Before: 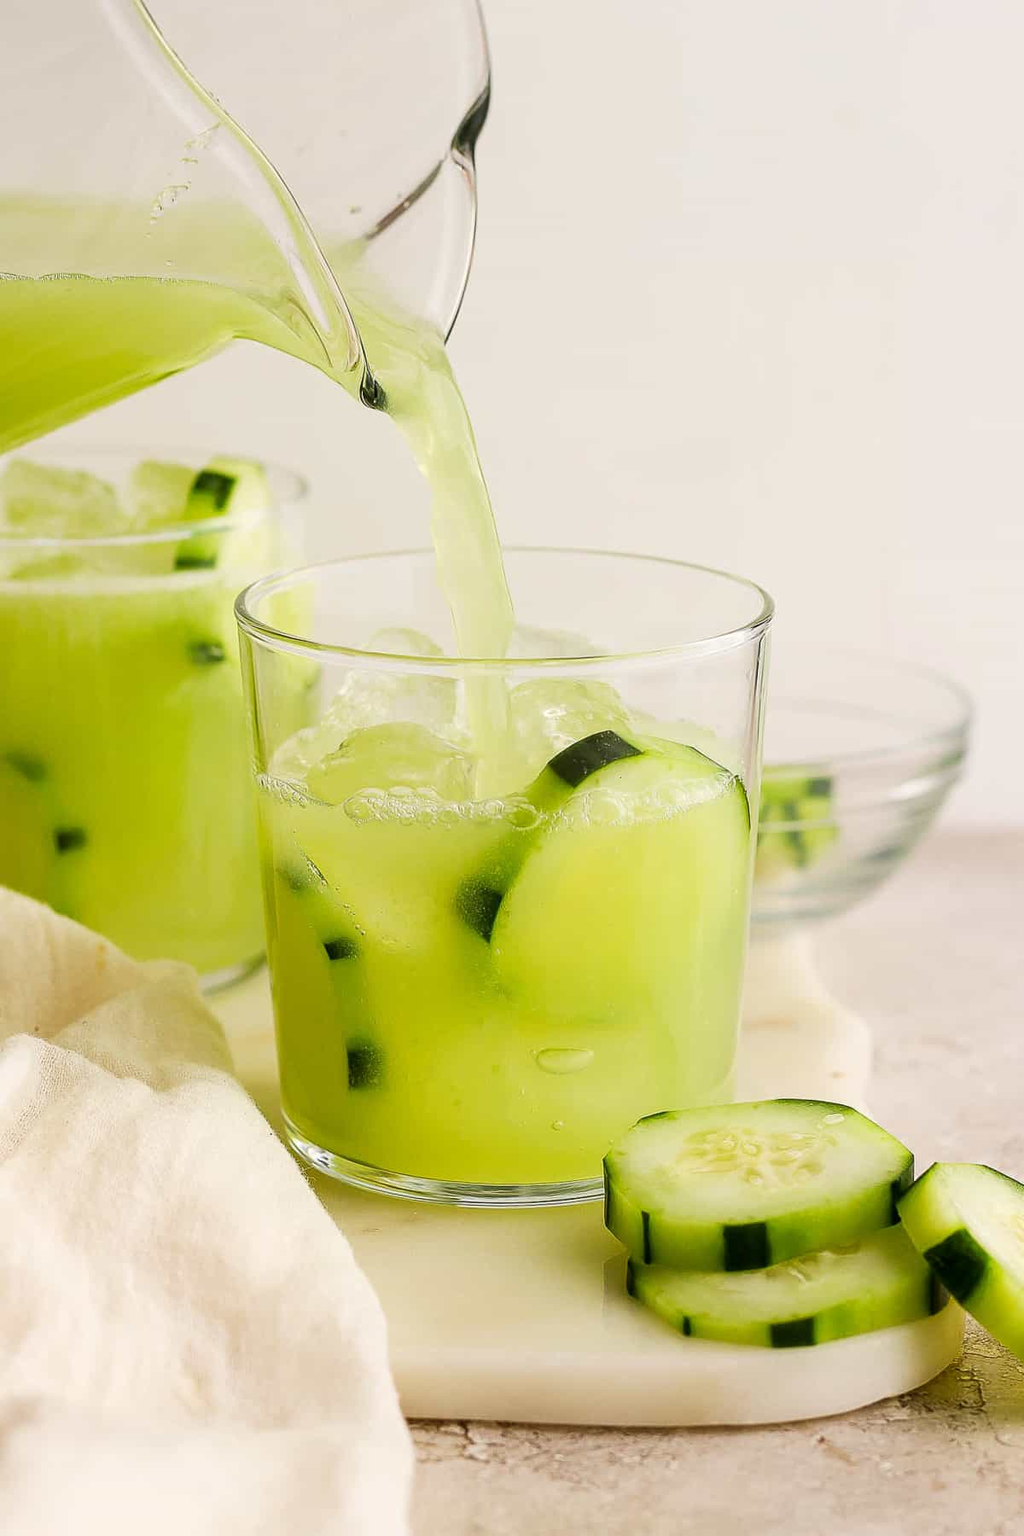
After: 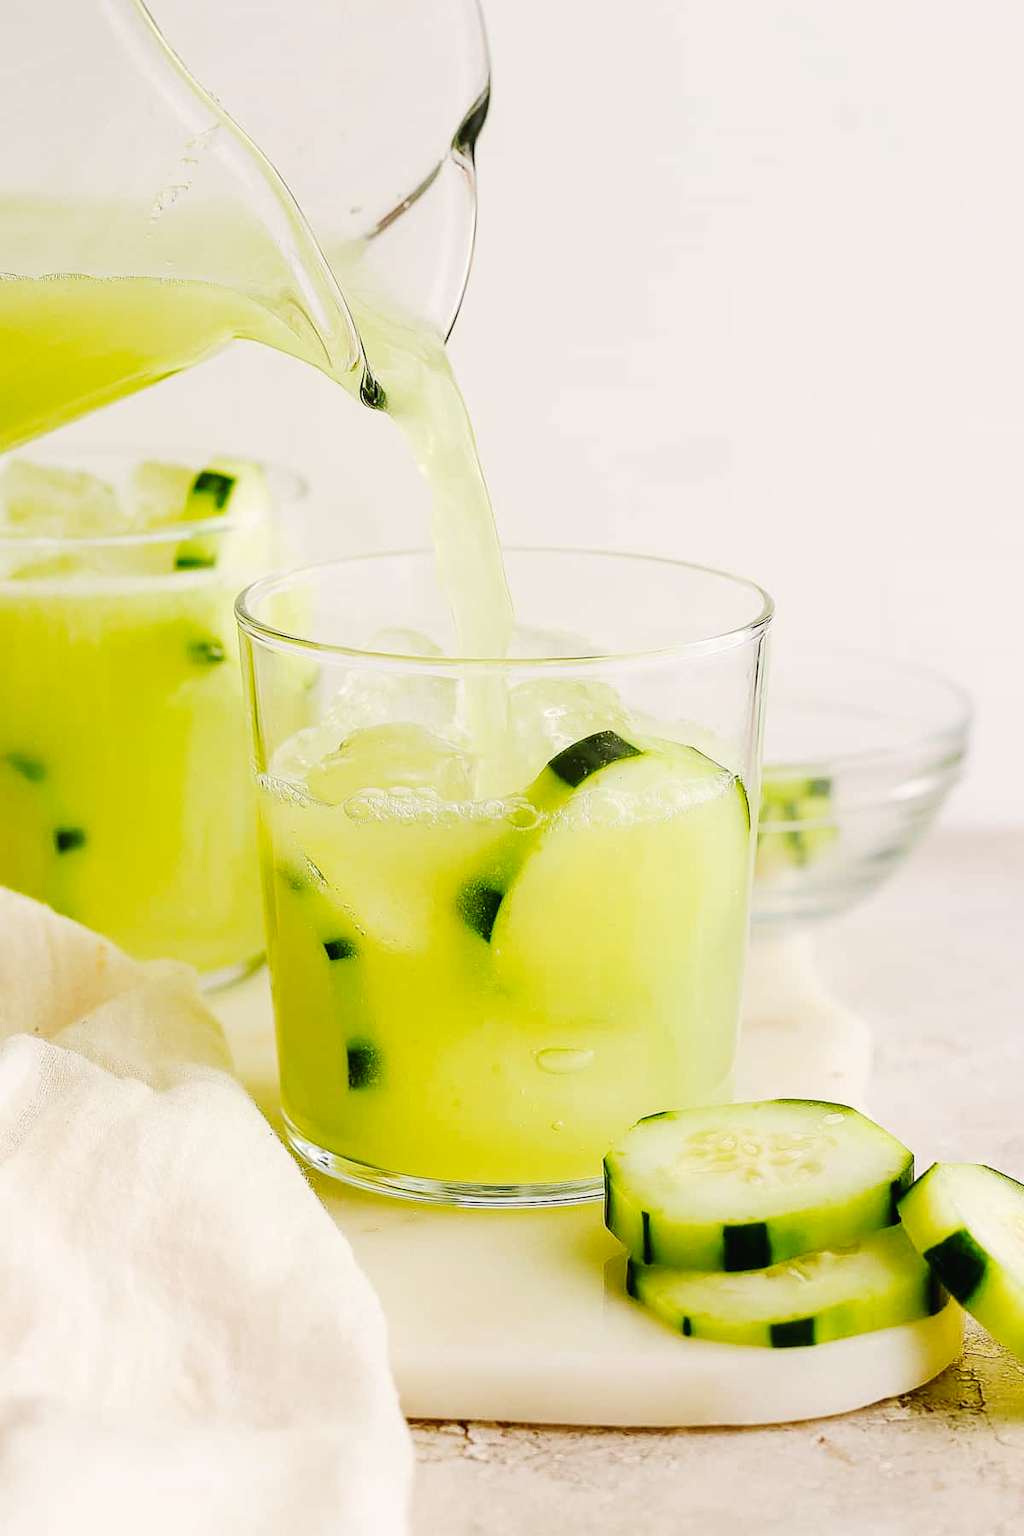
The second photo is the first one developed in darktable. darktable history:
tone curve: curves: ch0 [(0, 0) (0.003, 0.019) (0.011, 0.021) (0.025, 0.023) (0.044, 0.026) (0.069, 0.037) (0.1, 0.059) (0.136, 0.088) (0.177, 0.138) (0.224, 0.199) (0.277, 0.279) (0.335, 0.376) (0.399, 0.481) (0.468, 0.581) (0.543, 0.658) (0.623, 0.735) (0.709, 0.8) (0.801, 0.861) (0.898, 0.928) (1, 1)], preserve colors none
